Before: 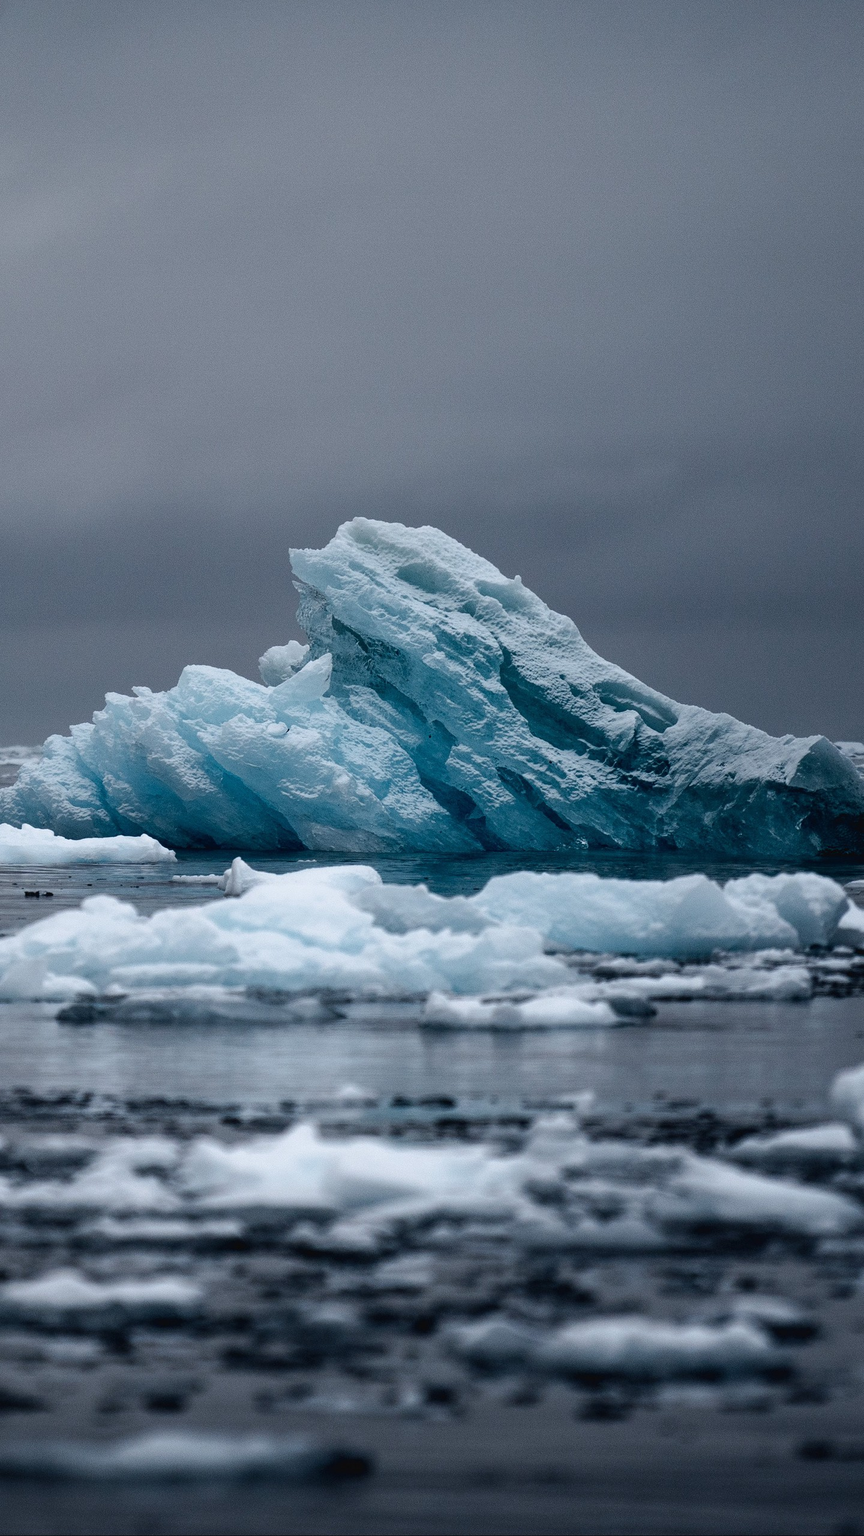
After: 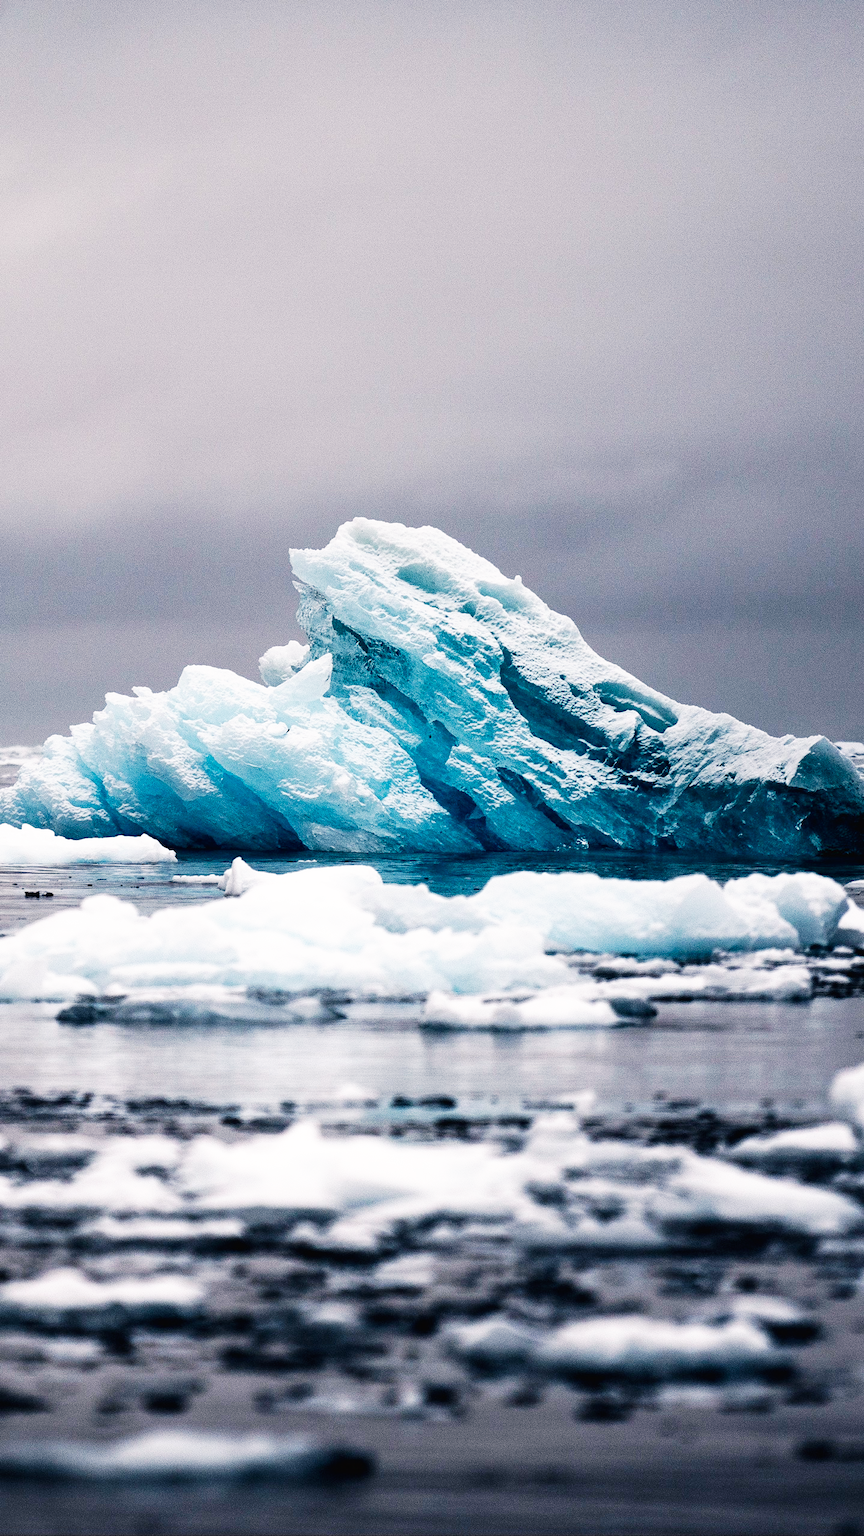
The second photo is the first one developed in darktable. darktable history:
white balance: red 1.127, blue 0.943
base curve: curves: ch0 [(0, 0) (0.007, 0.004) (0.027, 0.03) (0.046, 0.07) (0.207, 0.54) (0.442, 0.872) (0.673, 0.972) (1, 1)], preserve colors none
